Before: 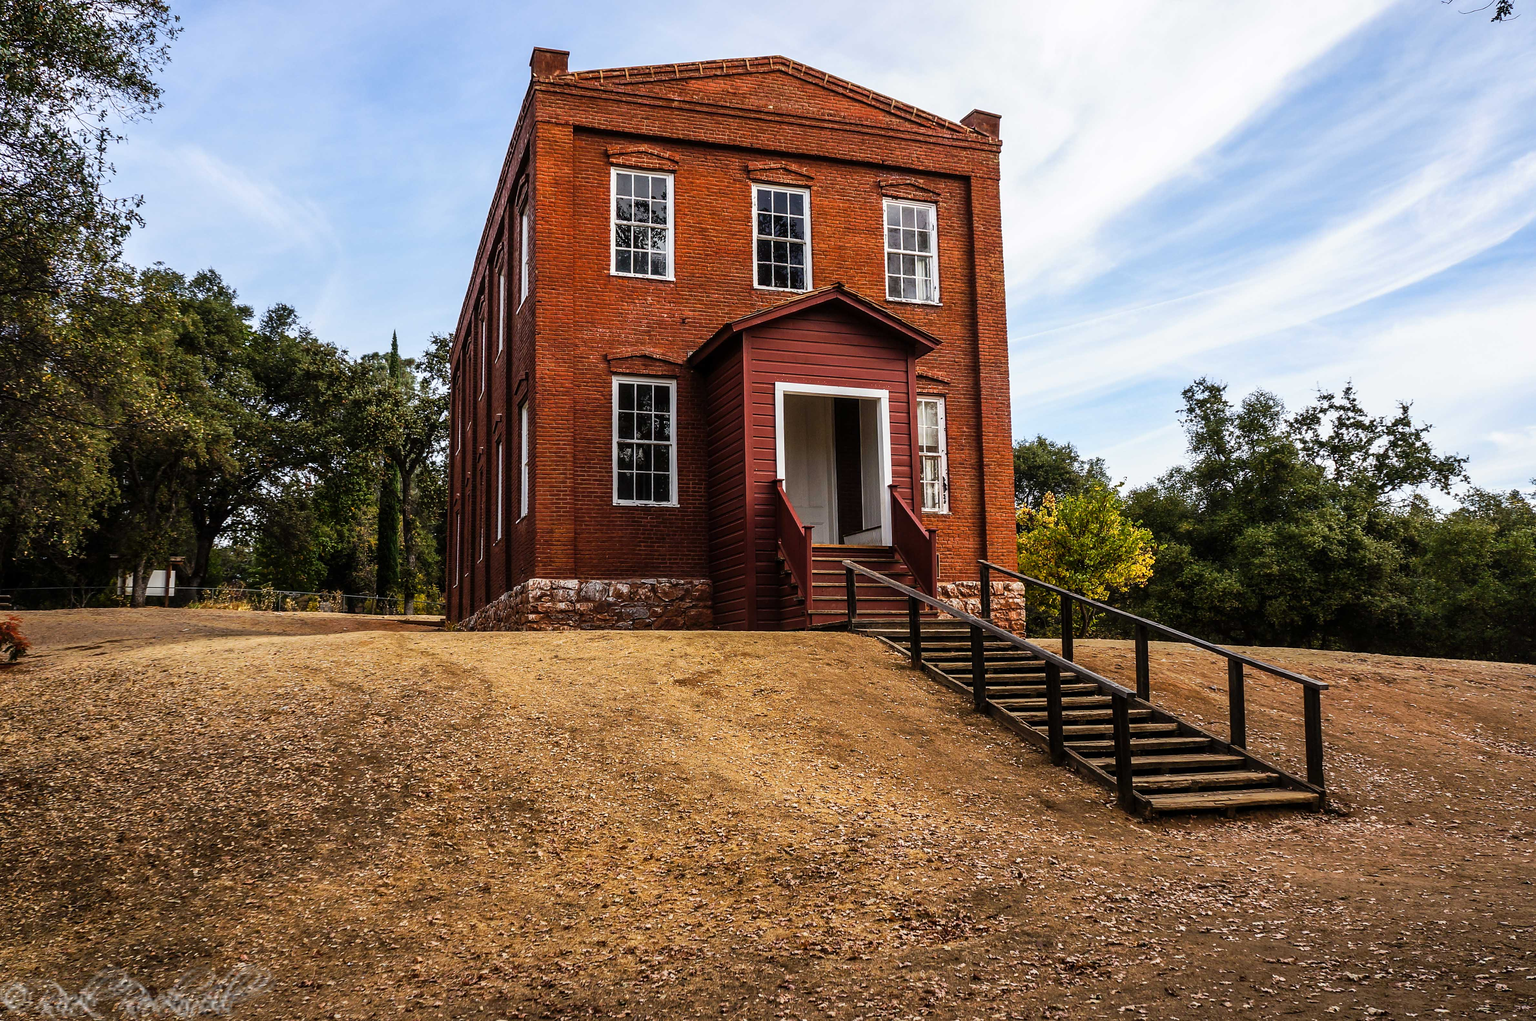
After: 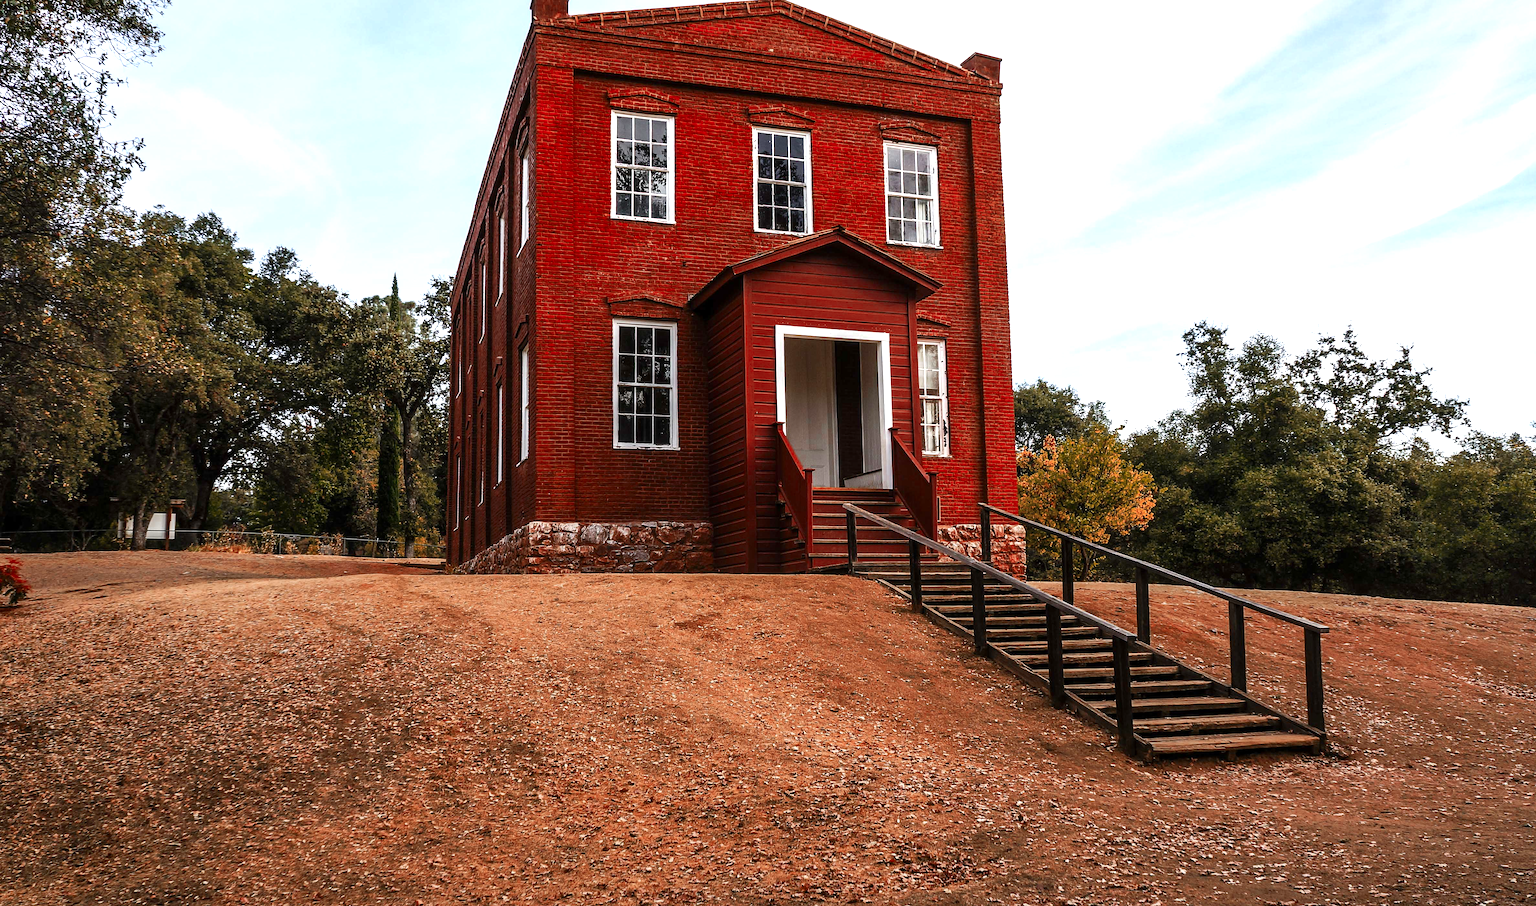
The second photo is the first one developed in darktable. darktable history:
crop and rotate: top 5.609%, bottom 5.609%
color zones: curves: ch0 [(0, 0.299) (0.25, 0.383) (0.456, 0.352) (0.736, 0.571)]; ch1 [(0, 0.63) (0.151, 0.568) (0.254, 0.416) (0.47, 0.558) (0.732, 0.37) (0.909, 0.492)]; ch2 [(0.004, 0.604) (0.158, 0.443) (0.257, 0.403) (0.761, 0.468)]
exposure: exposure 0.507 EV, compensate highlight preservation false
